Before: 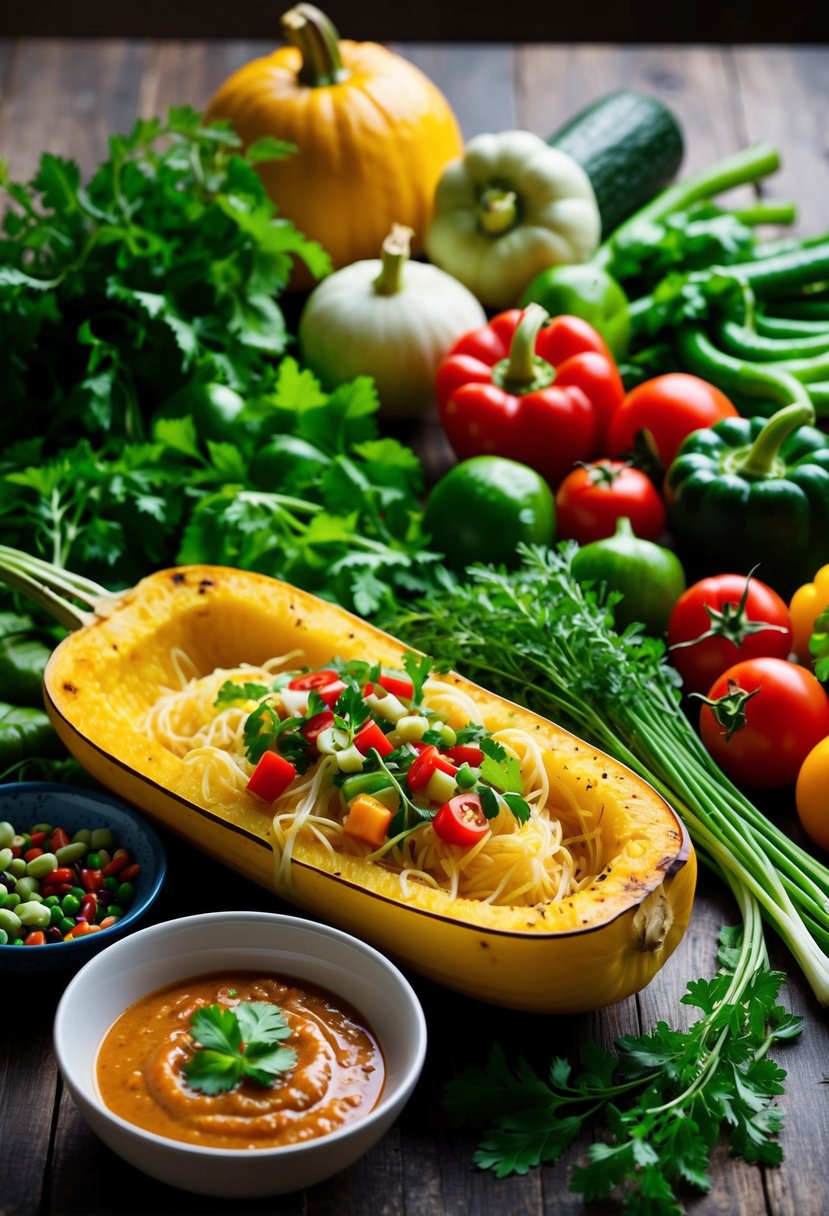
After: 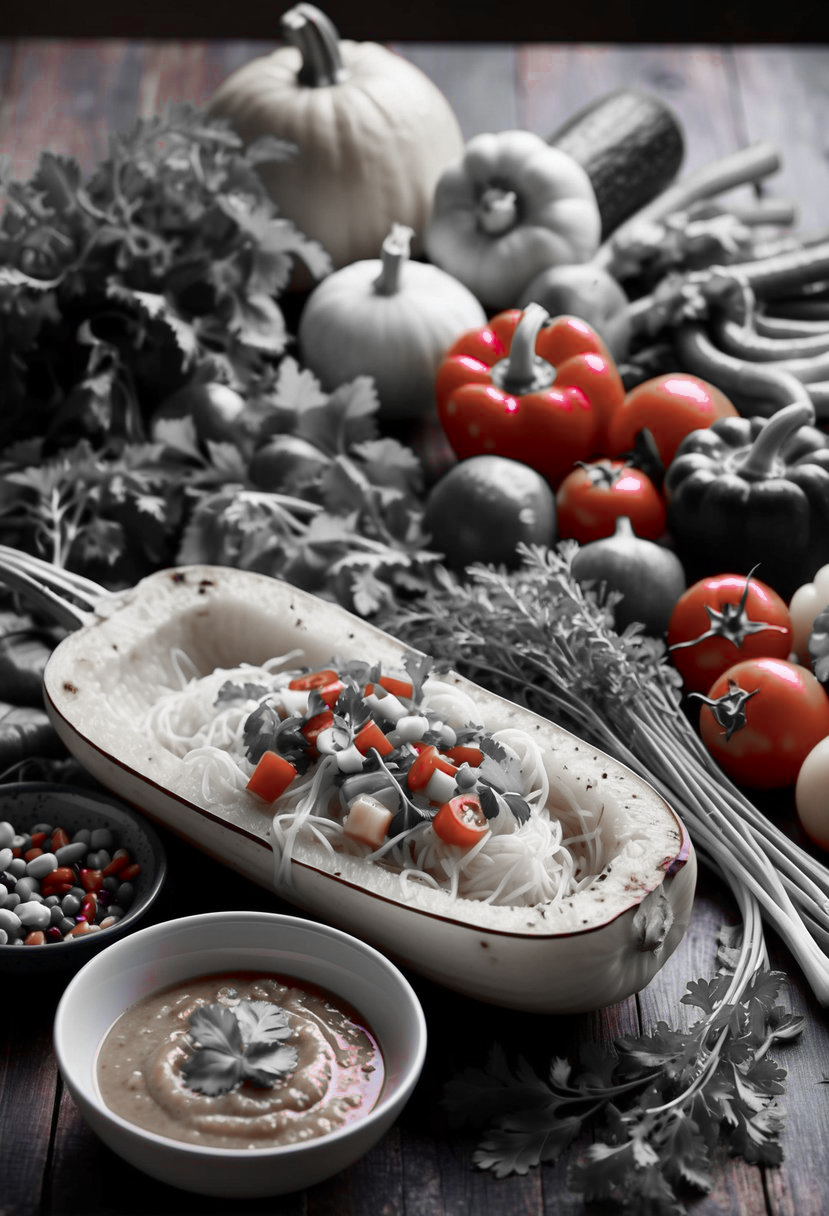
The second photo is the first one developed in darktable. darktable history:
white balance: red 0.983, blue 1.036
color zones: curves: ch0 [(0, 0.278) (0.143, 0.5) (0.286, 0.5) (0.429, 0.5) (0.571, 0.5) (0.714, 0.5) (0.857, 0.5) (1, 0.5)]; ch1 [(0, 1) (0.143, 0.165) (0.286, 0) (0.429, 0) (0.571, 0) (0.714, 0) (0.857, 0.5) (1, 0.5)]; ch2 [(0, 0.508) (0.143, 0.5) (0.286, 0.5) (0.429, 0.5) (0.571, 0.5) (0.714, 0.5) (0.857, 0.5) (1, 0.5)]
